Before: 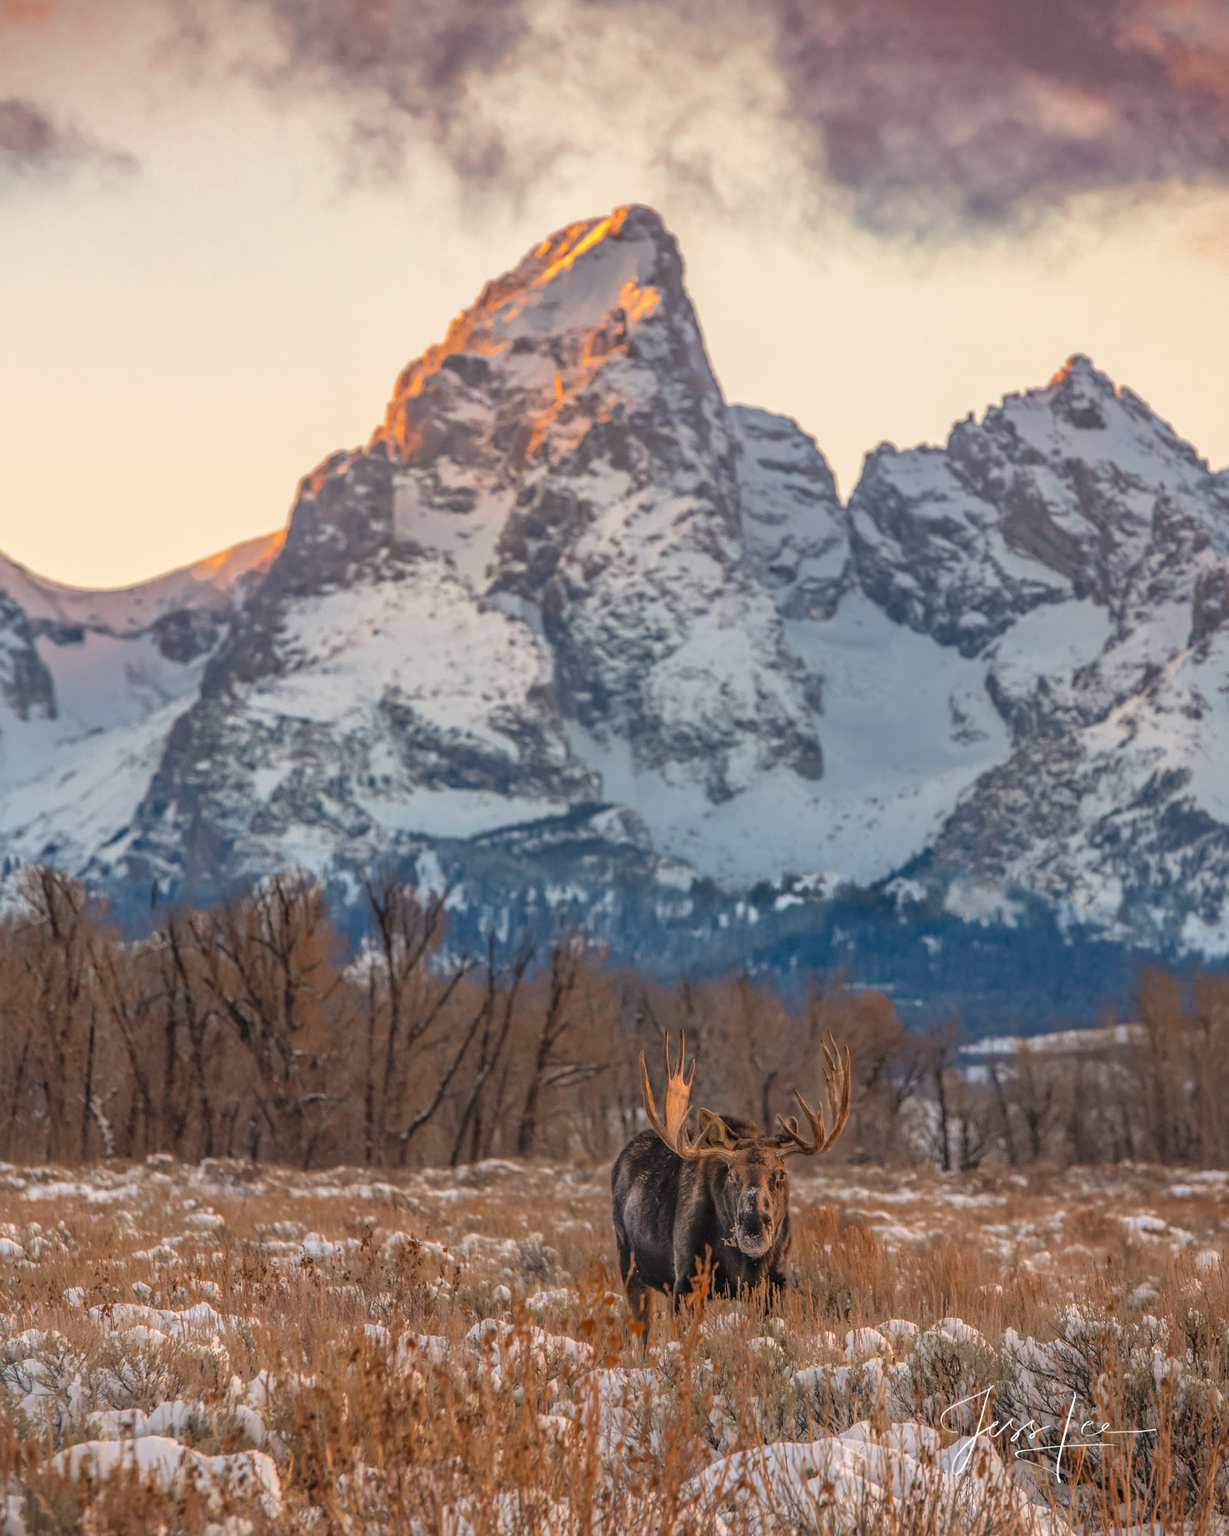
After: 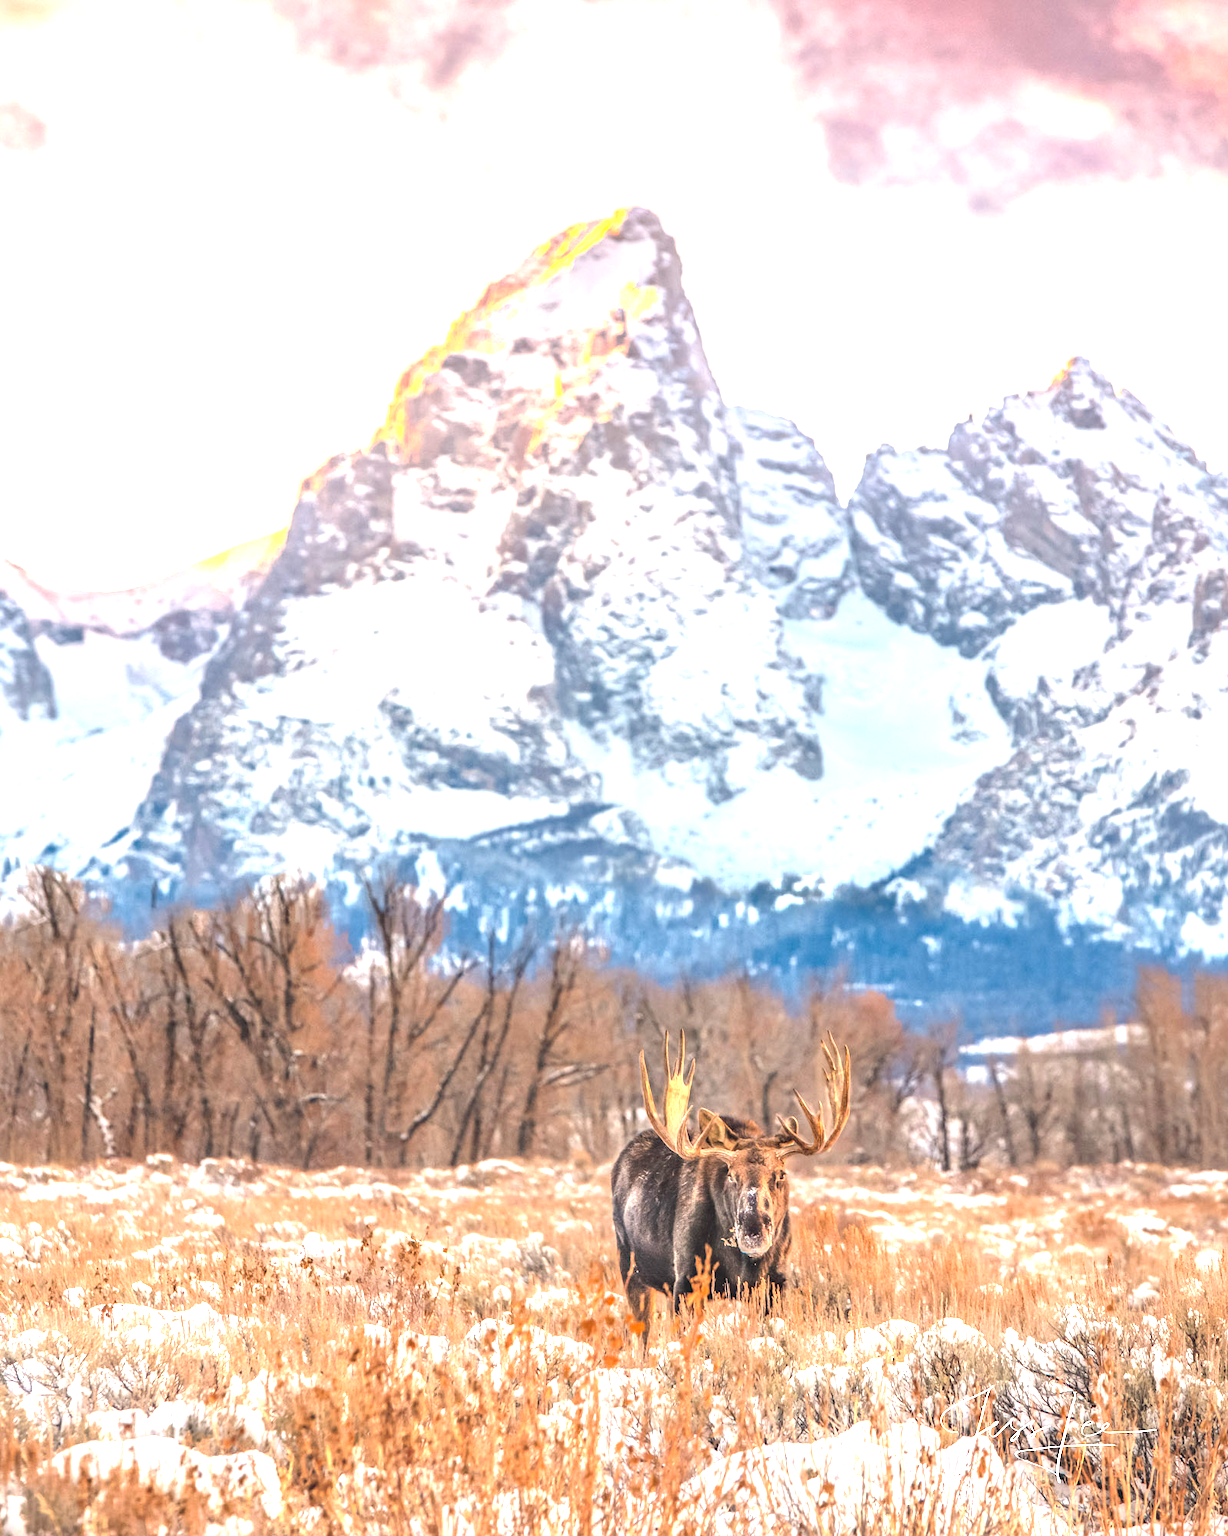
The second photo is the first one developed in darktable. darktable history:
exposure: exposure 2.001 EV, compensate highlight preservation false
